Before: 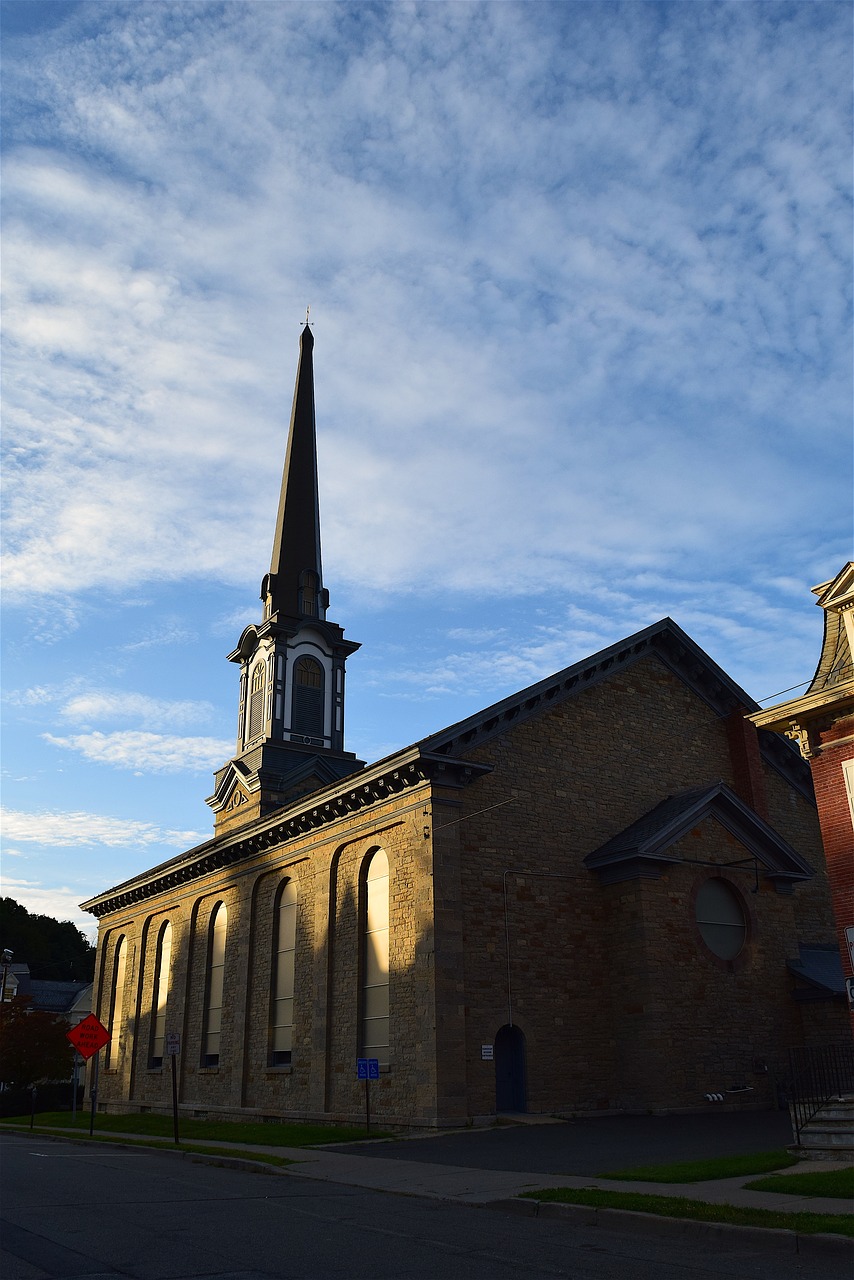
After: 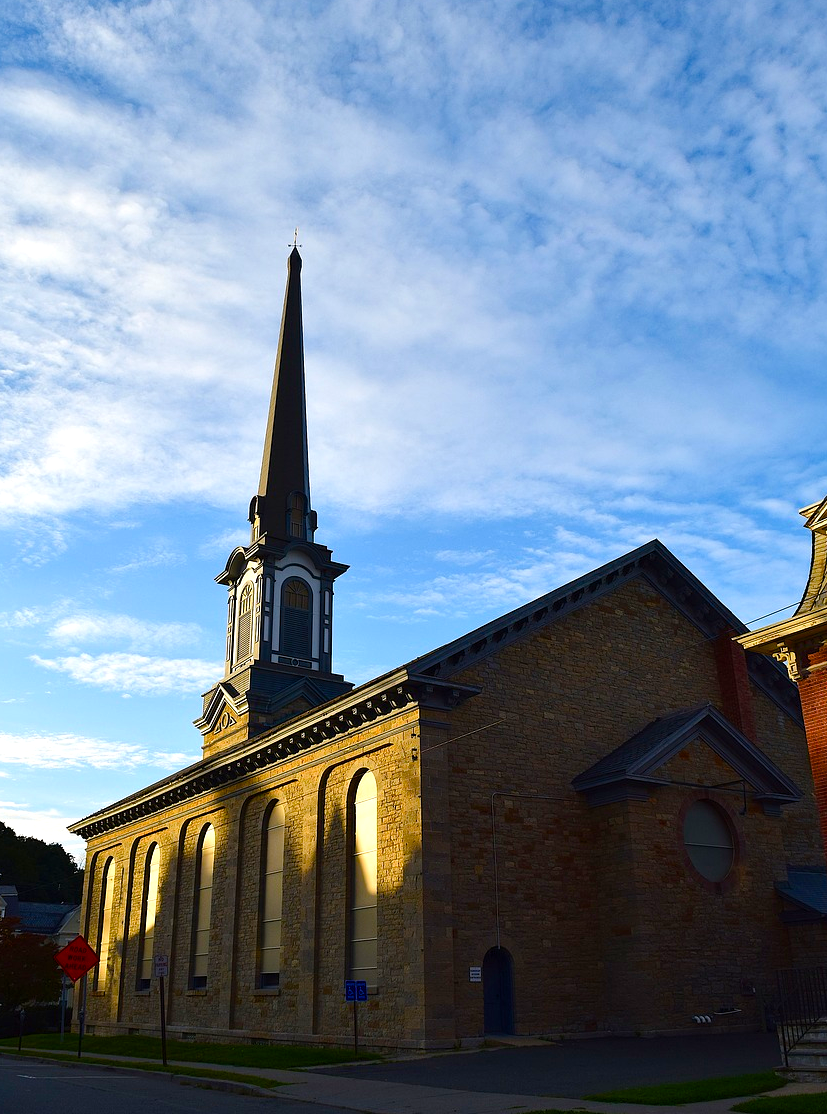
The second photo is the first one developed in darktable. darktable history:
tone equalizer: -8 EV 0.059 EV
crop: left 1.443%, top 6.131%, right 1.604%, bottom 6.801%
color balance rgb: linear chroma grading › global chroma 0.823%, perceptual saturation grading › global saturation 20%, perceptual saturation grading › highlights -25.77%, perceptual saturation grading › shadows 49.382%, perceptual brilliance grading › global brilliance 9.571%, global vibrance 20%
